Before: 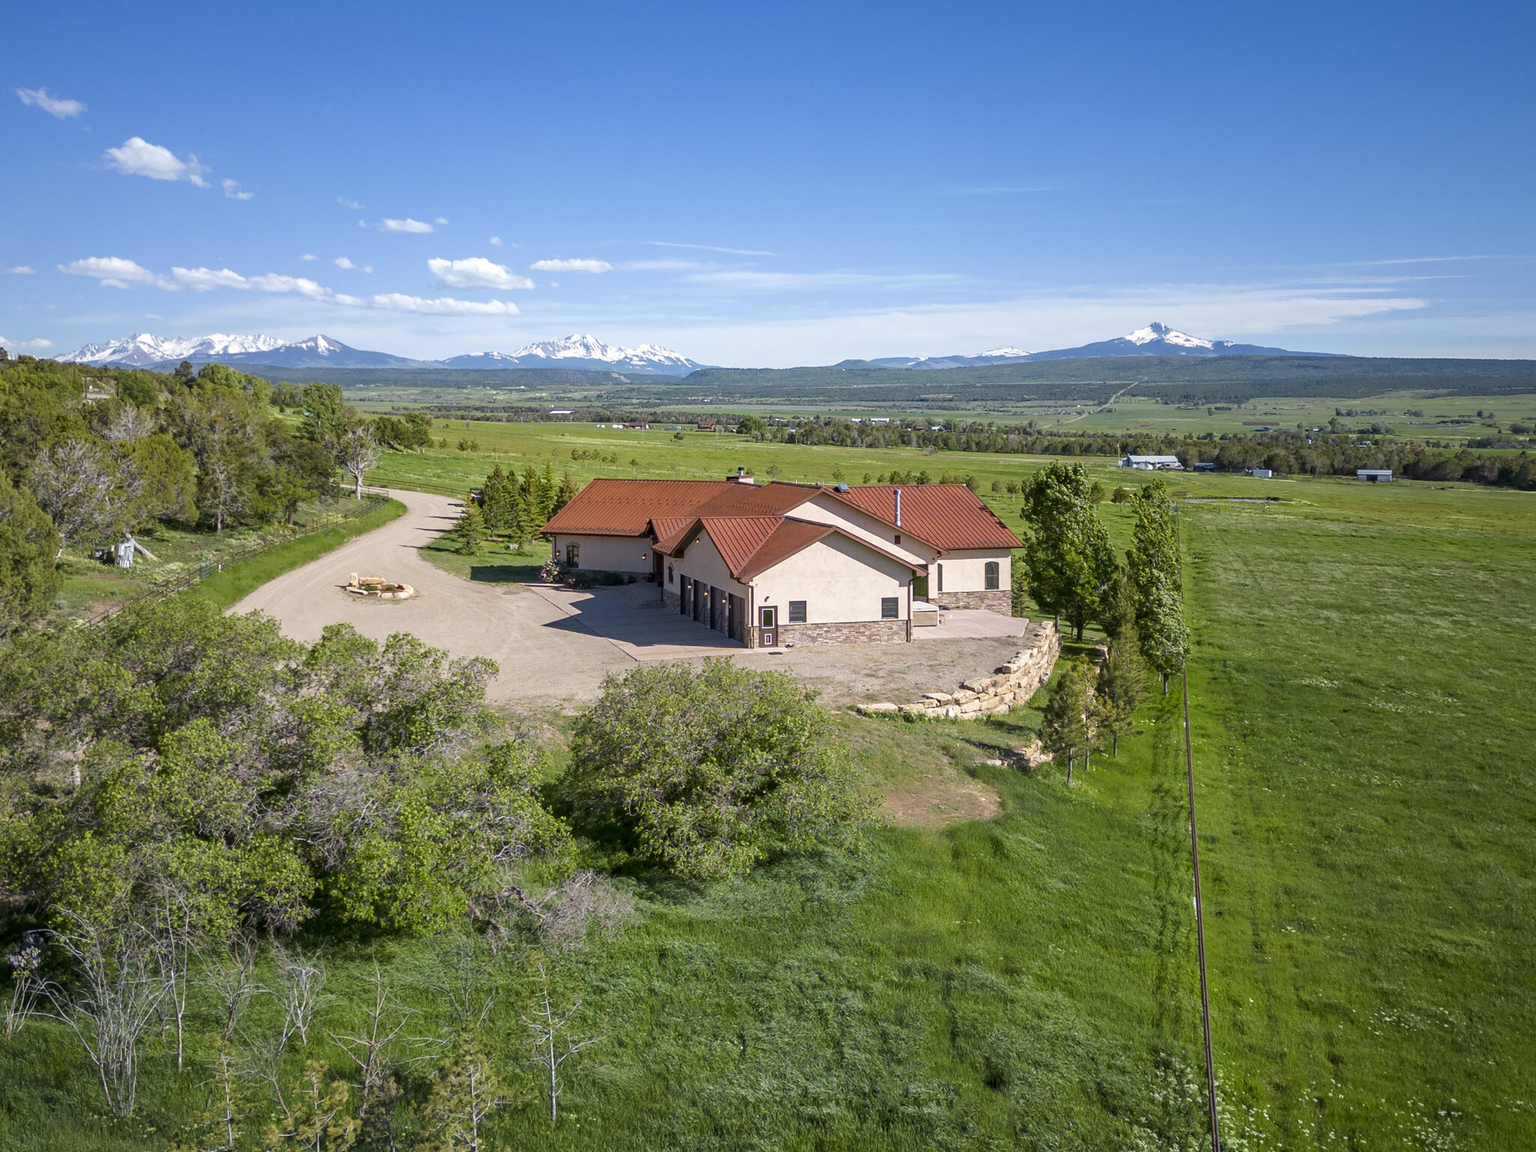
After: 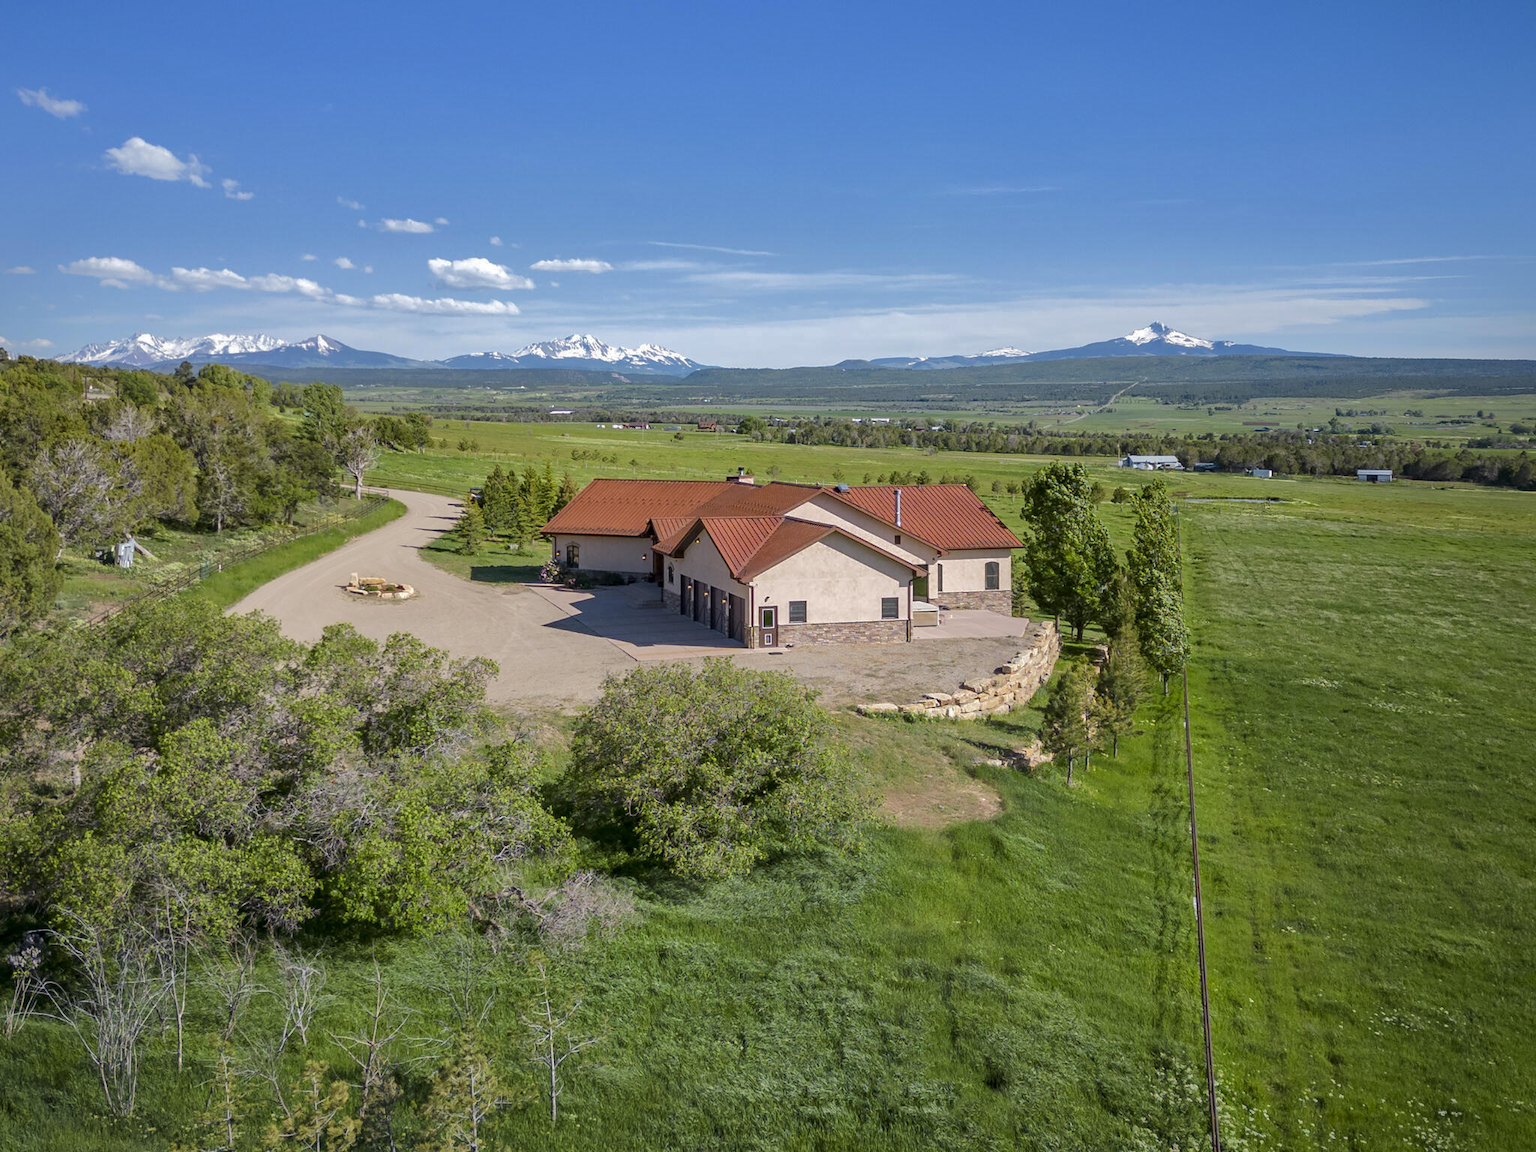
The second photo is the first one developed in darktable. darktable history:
shadows and highlights: shadows -19.34, highlights -73.83
